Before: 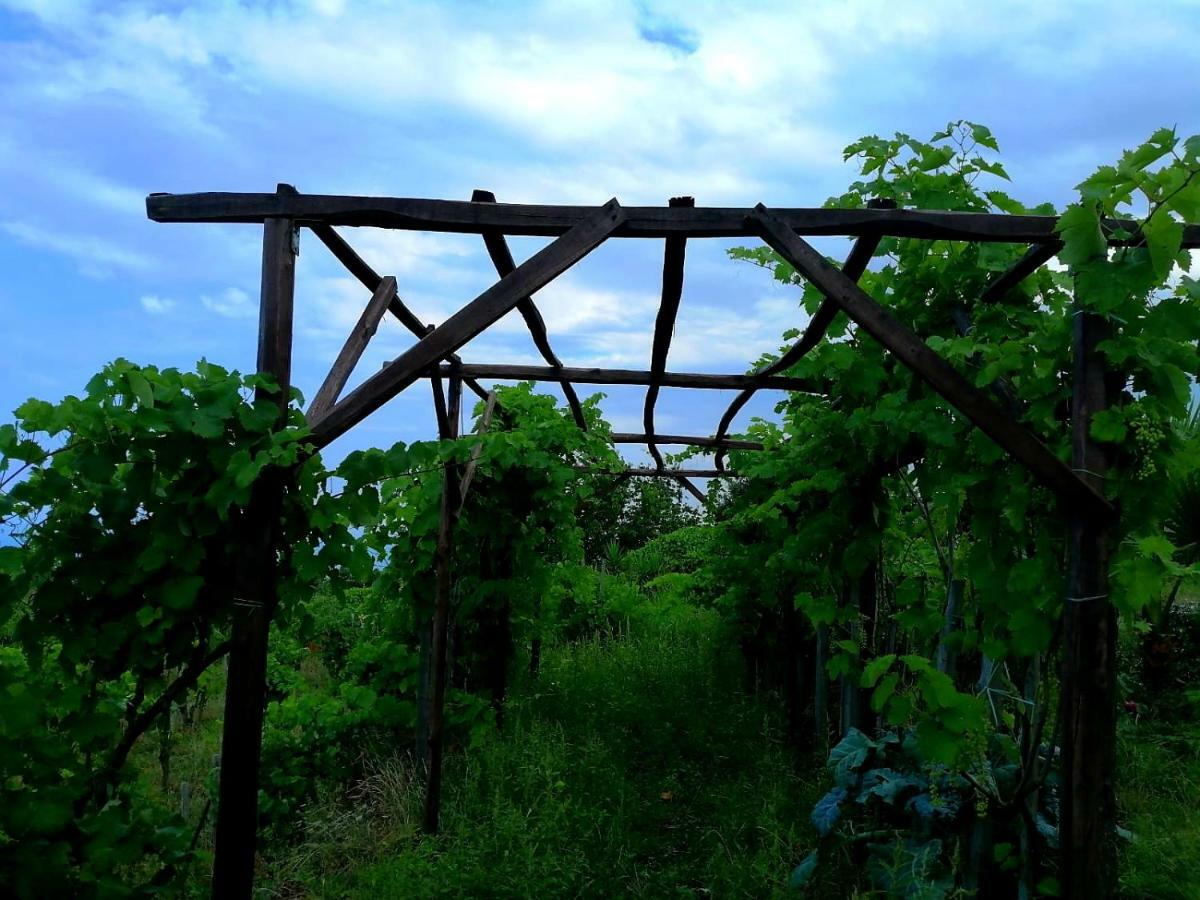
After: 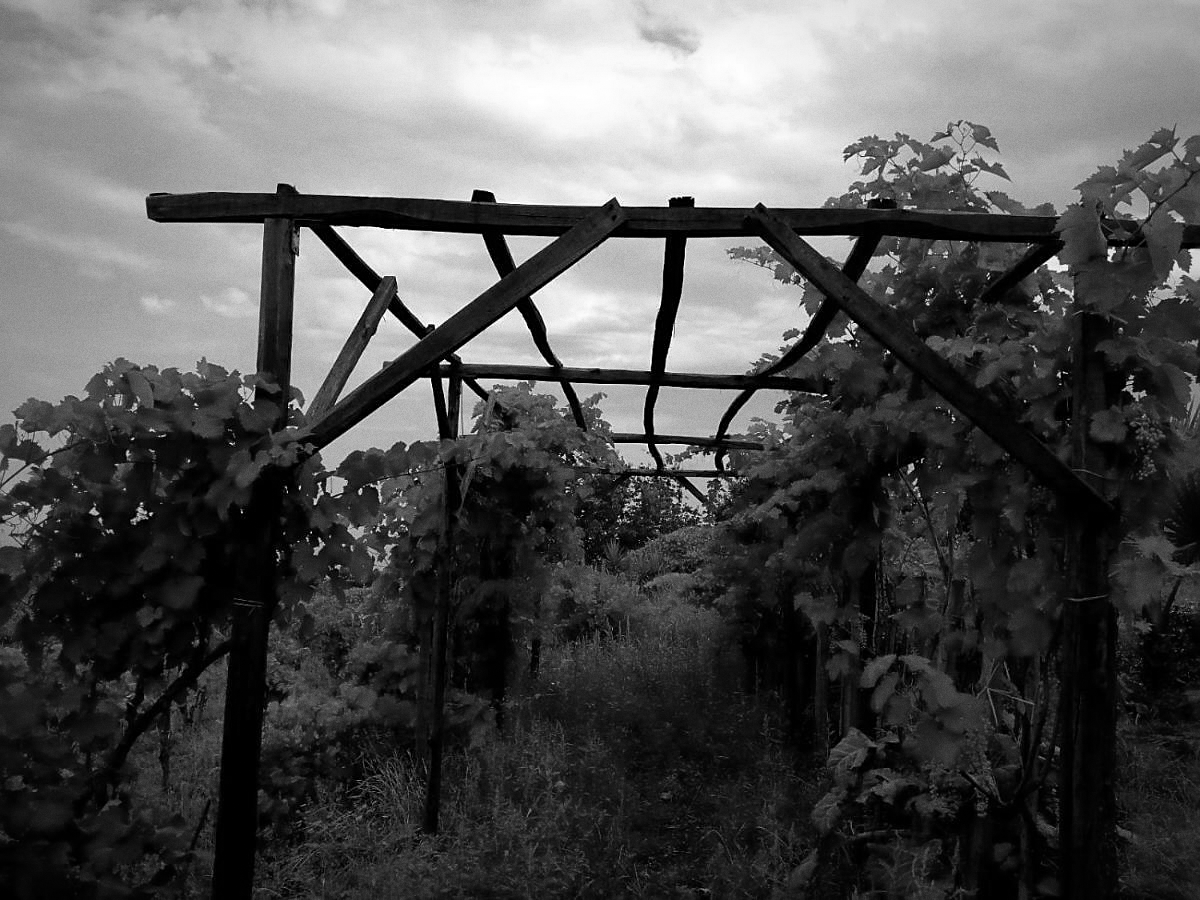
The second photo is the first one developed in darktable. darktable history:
vignetting: fall-off start 67.15%, brightness -0.442, saturation -0.691, width/height ratio 1.011, unbound false
sharpen: amount 0.2
monochrome: on, module defaults
grain: coarseness 7.08 ISO, strength 21.67%, mid-tones bias 59.58%
